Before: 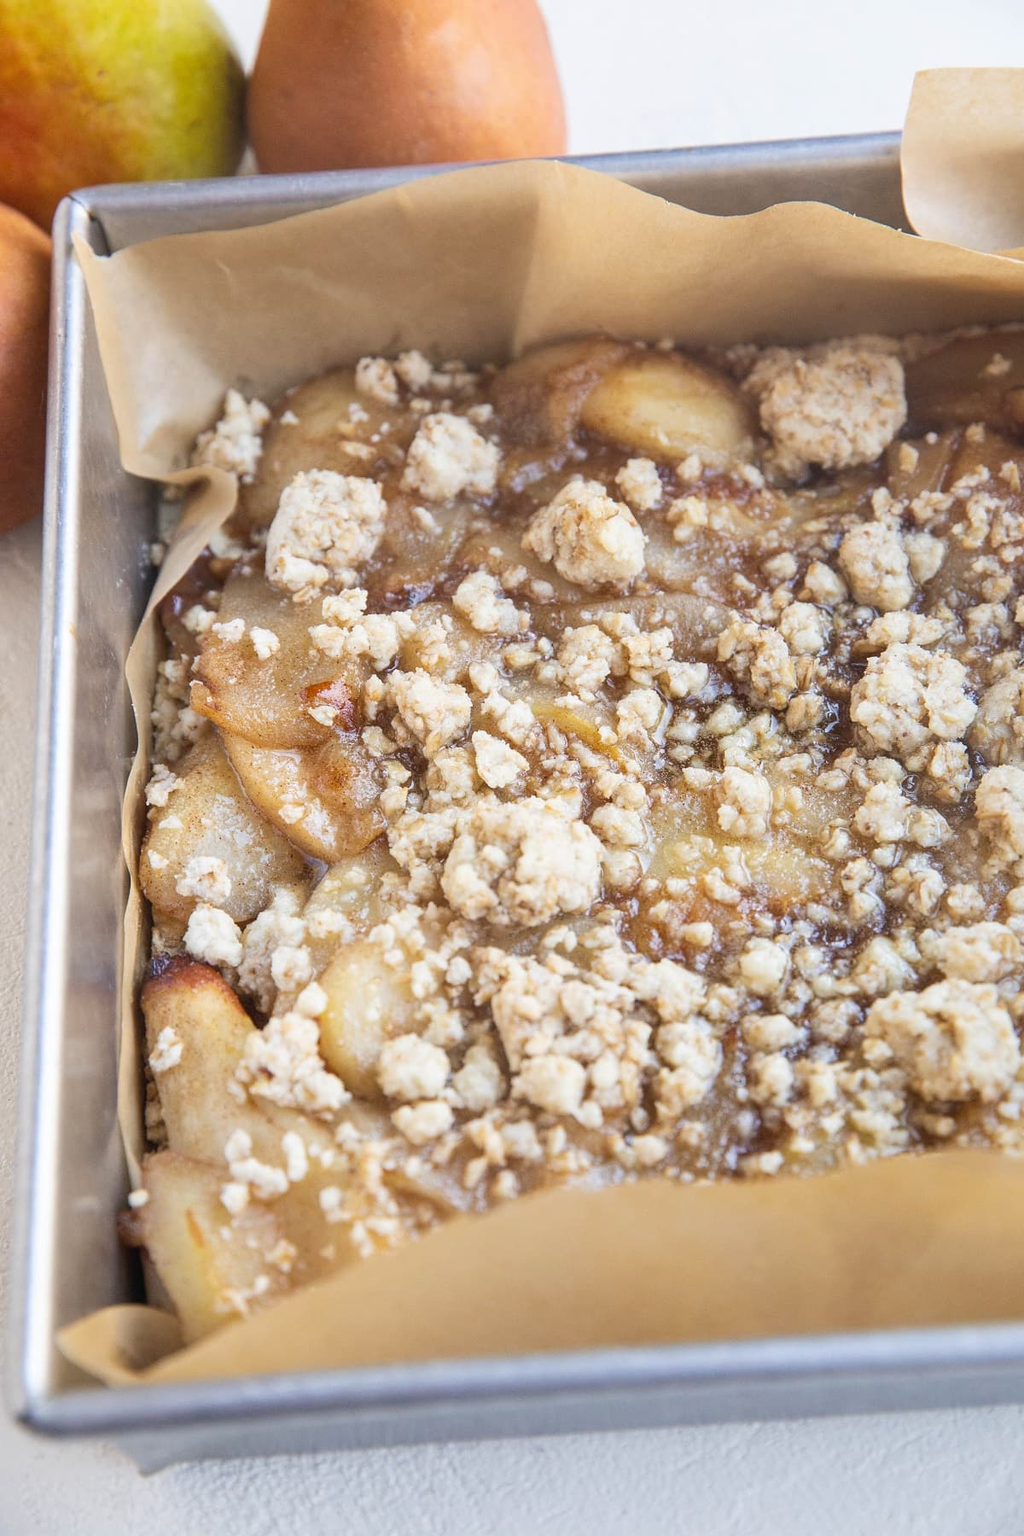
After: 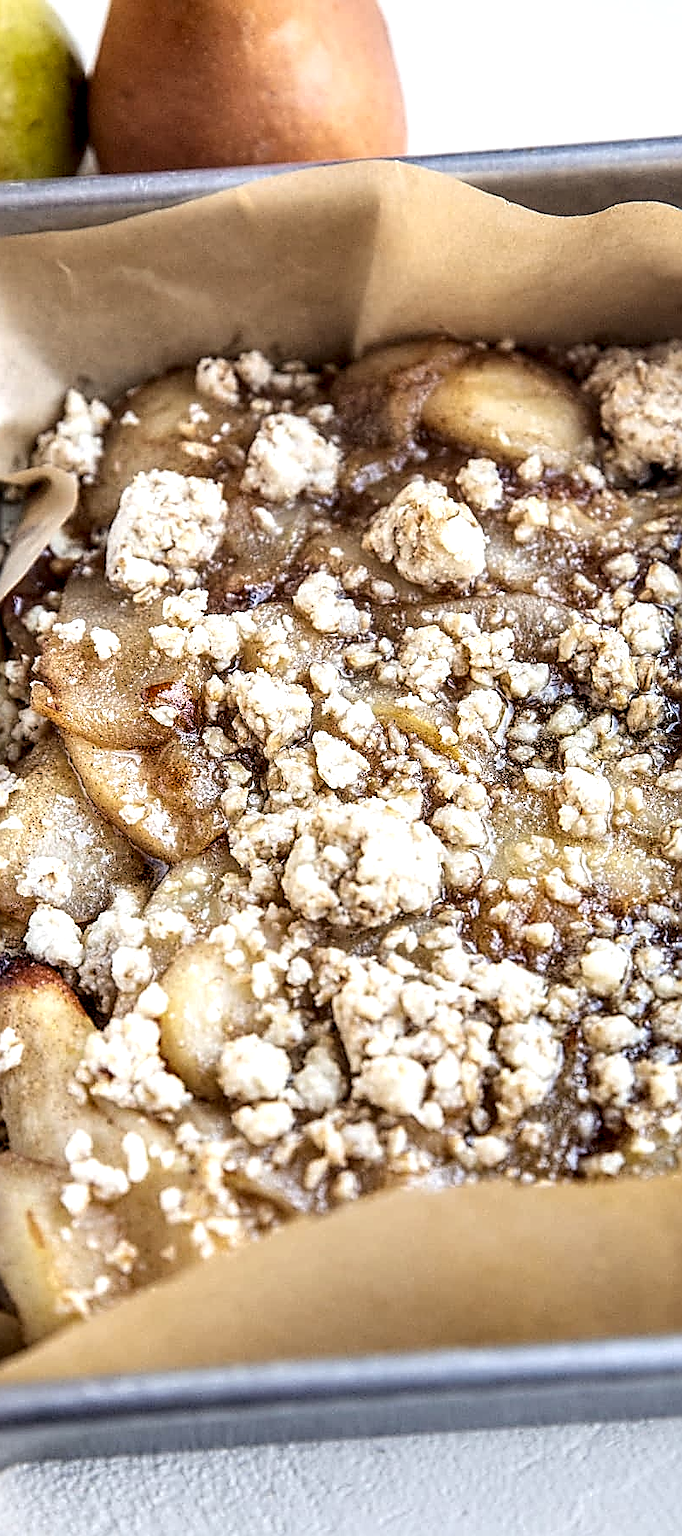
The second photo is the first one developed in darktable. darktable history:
crop and rotate: left 15.618%, right 17.726%
sharpen: amount 0.989
local contrast: detail 203%
